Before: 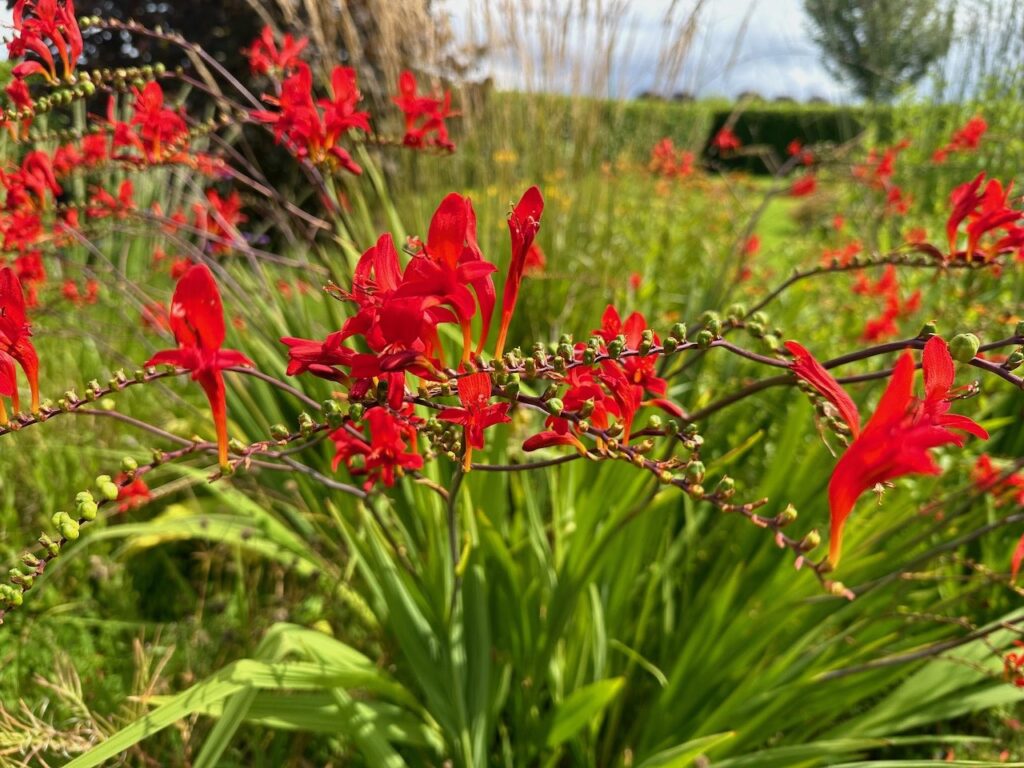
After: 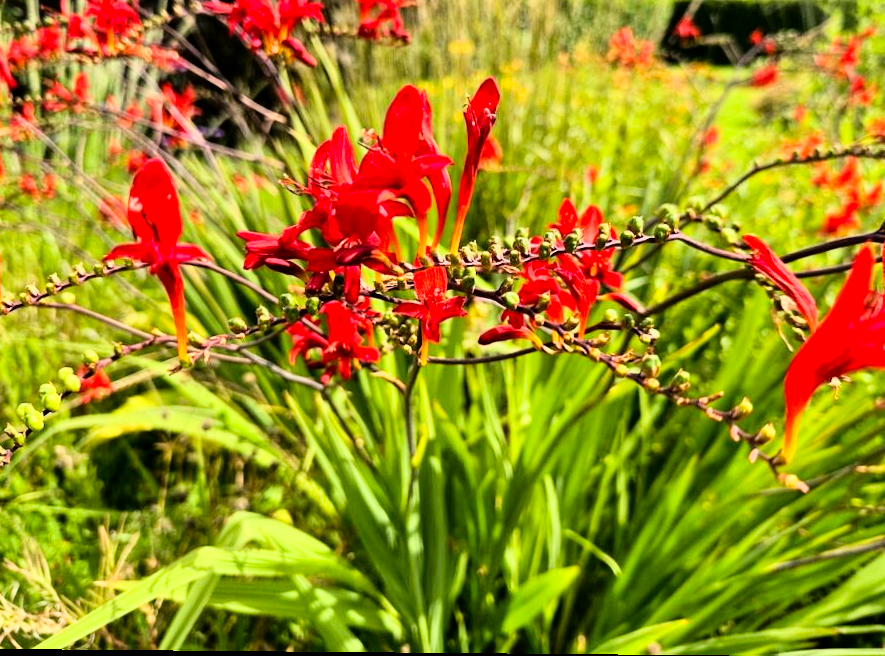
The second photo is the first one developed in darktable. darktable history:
tone equalizer: -8 EV 0.25 EV, -7 EV 0.417 EV, -6 EV 0.417 EV, -5 EV 0.25 EV, -3 EV -0.25 EV, -2 EV -0.417 EV, -1 EV -0.417 EV, +0 EV -0.25 EV, edges refinement/feathering 500, mask exposure compensation -1.57 EV, preserve details guided filter
rotate and perspective: lens shift (vertical) 0.048, lens shift (horizontal) -0.024, automatic cropping off
crop and rotate: left 4.842%, top 15.51%, right 10.668%
rgb curve: curves: ch0 [(0, 0) (0.21, 0.15) (0.24, 0.21) (0.5, 0.75) (0.75, 0.96) (0.89, 0.99) (1, 1)]; ch1 [(0, 0.02) (0.21, 0.13) (0.25, 0.2) (0.5, 0.67) (0.75, 0.9) (0.89, 0.97) (1, 1)]; ch2 [(0, 0.02) (0.21, 0.13) (0.25, 0.2) (0.5, 0.67) (0.75, 0.9) (0.89, 0.97) (1, 1)], compensate middle gray true
